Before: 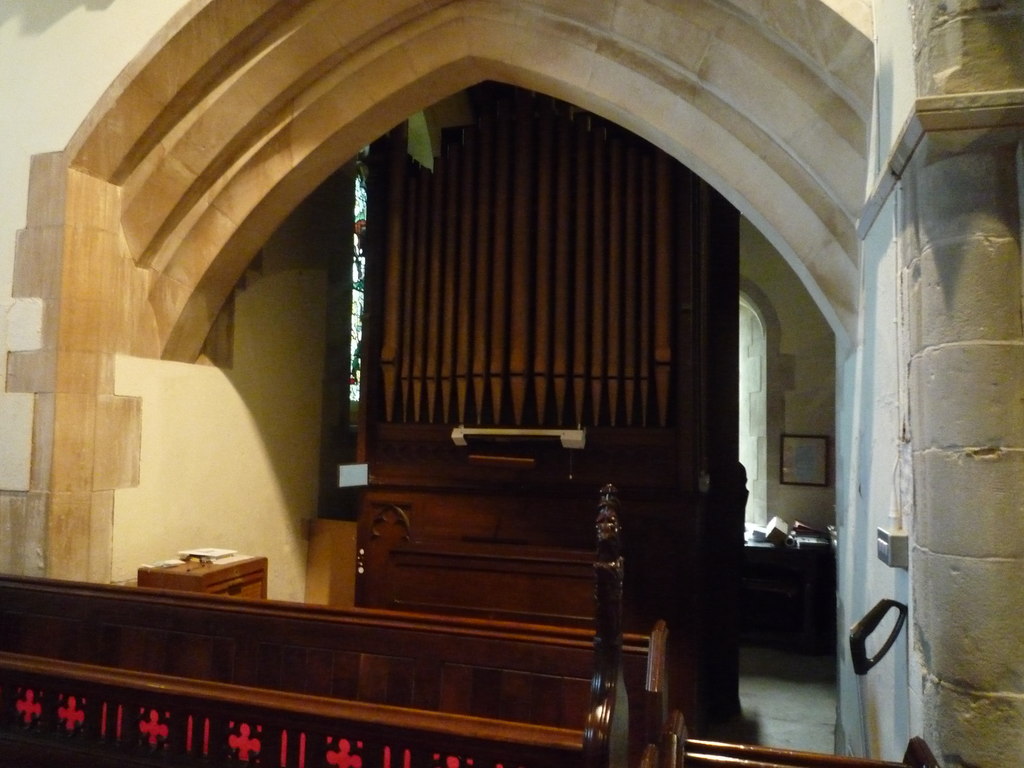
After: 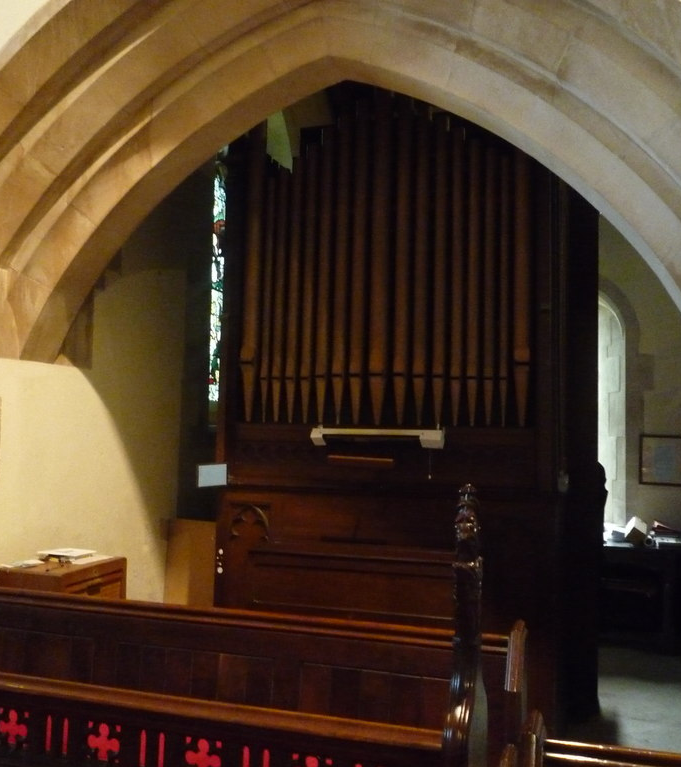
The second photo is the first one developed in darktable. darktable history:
crop and rotate: left 13.802%, right 19.632%
